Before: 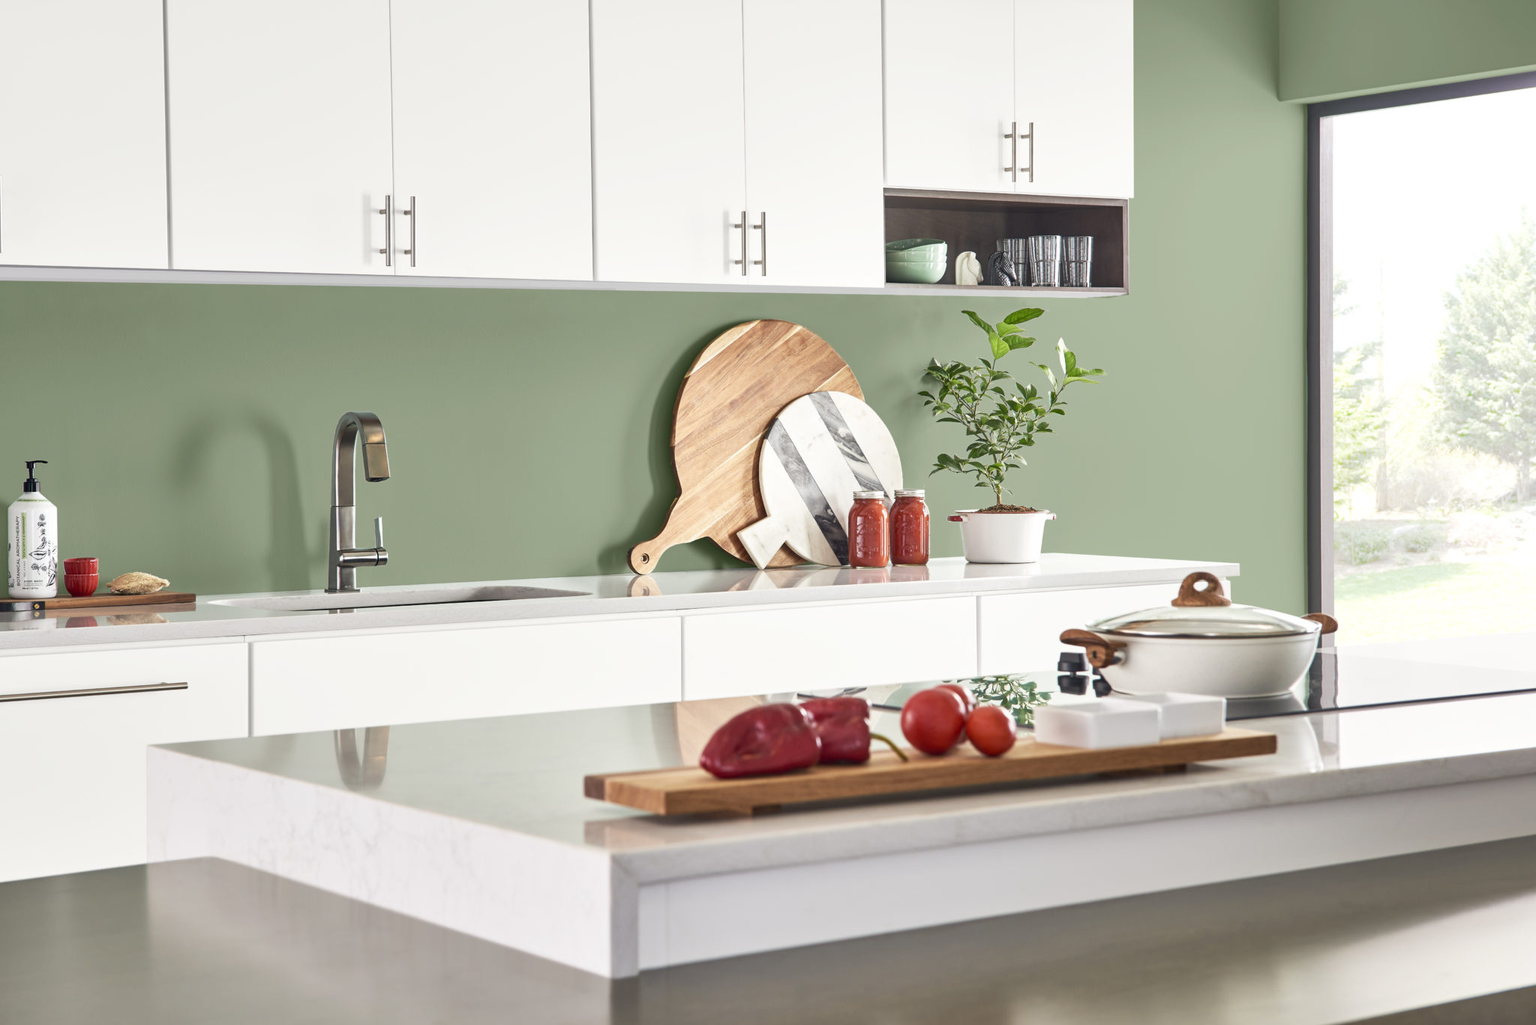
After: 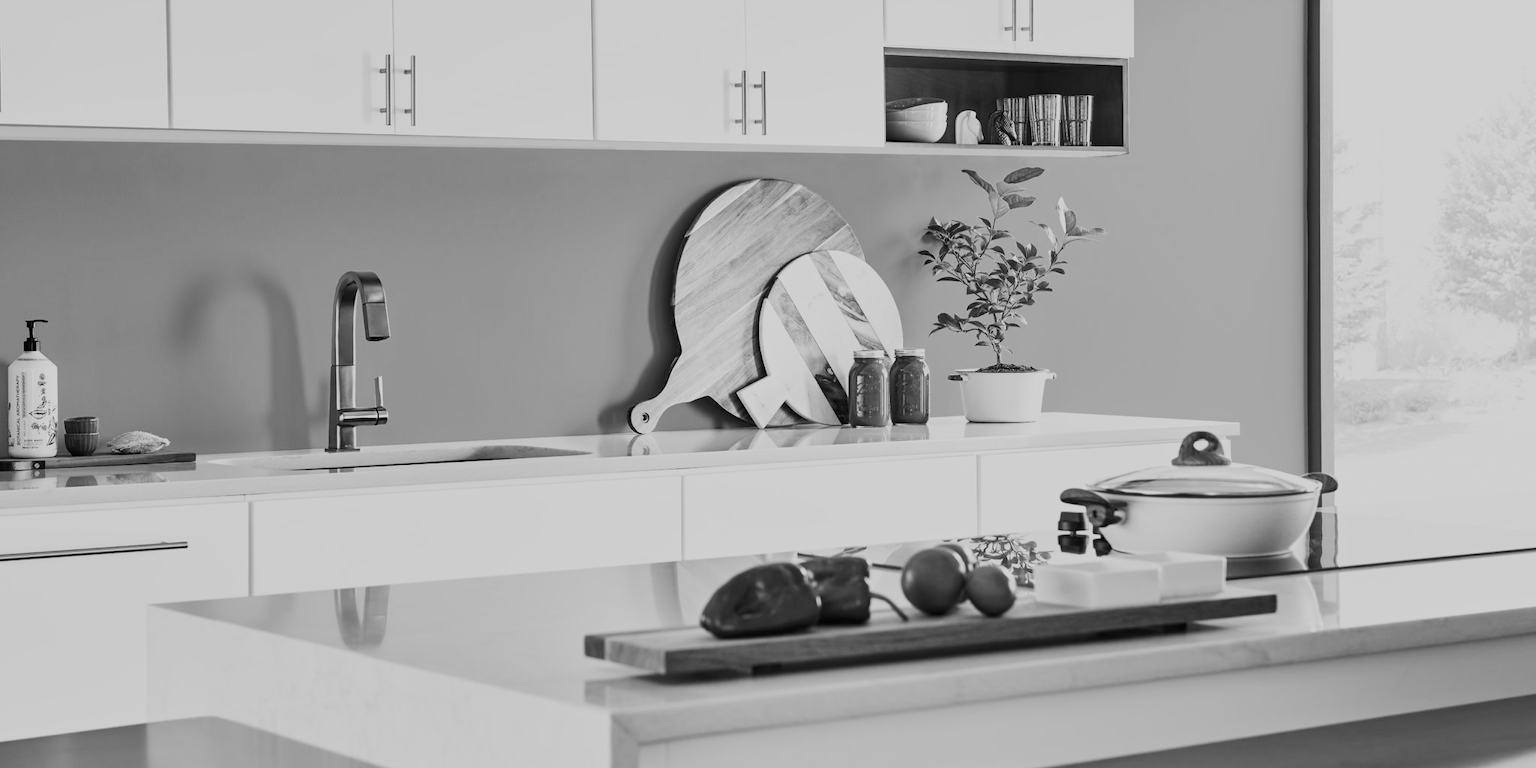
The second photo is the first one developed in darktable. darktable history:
monochrome: a 32, b 64, size 2.3
sigmoid: skew -0.2, preserve hue 0%, red attenuation 0.1, red rotation 0.035, green attenuation 0.1, green rotation -0.017, blue attenuation 0.15, blue rotation -0.052, base primaries Rec2020
exposure: exposure -0.157 EV, compensate highlight preservation false
white balance: red 0.948, green 1.02, blue 1.176
contrast brightness saturation: brightness -0.02, saturation 0.35
crop: top 13.819%, bottom 11.169%
